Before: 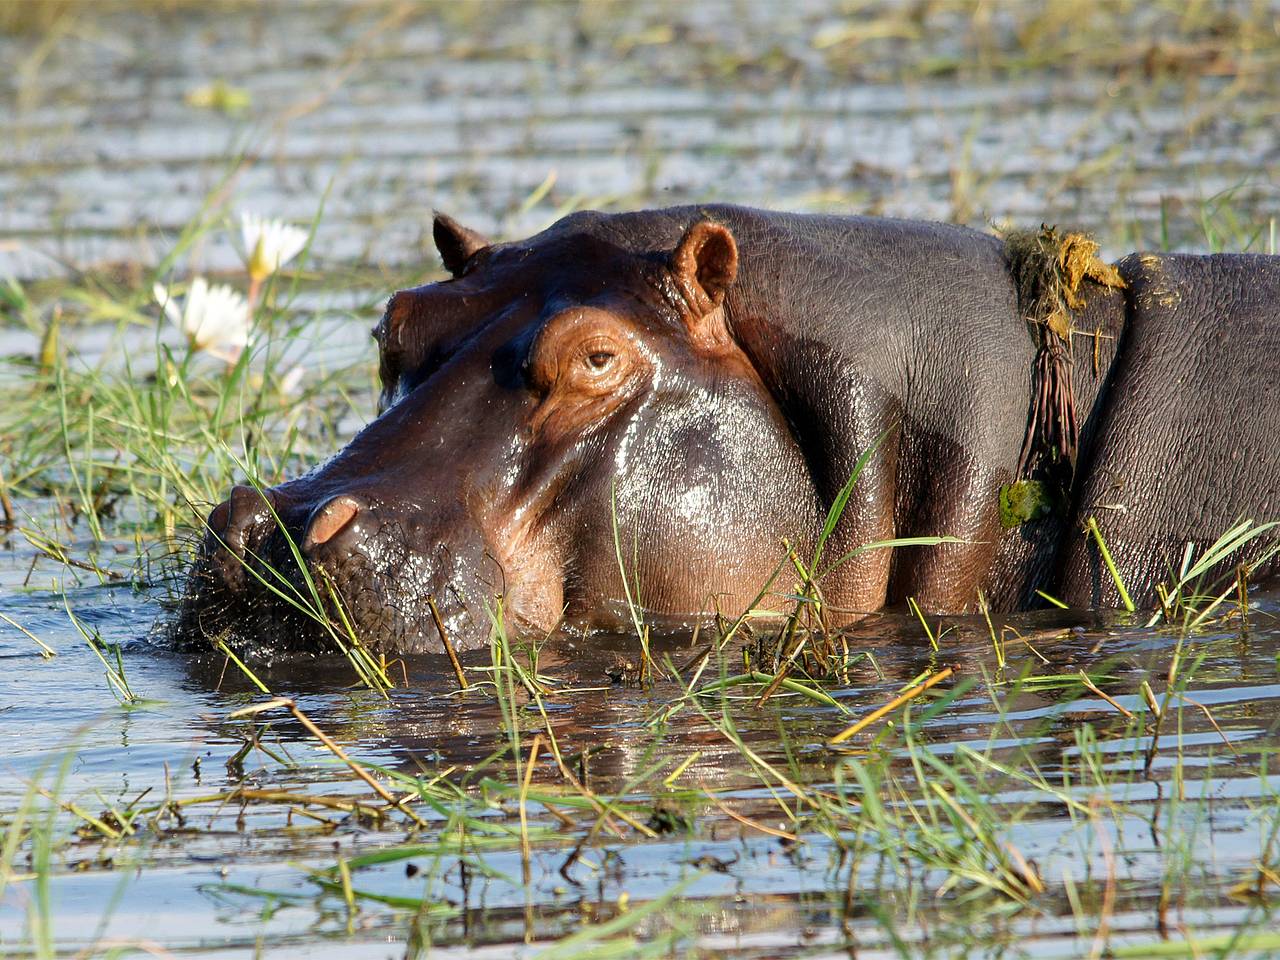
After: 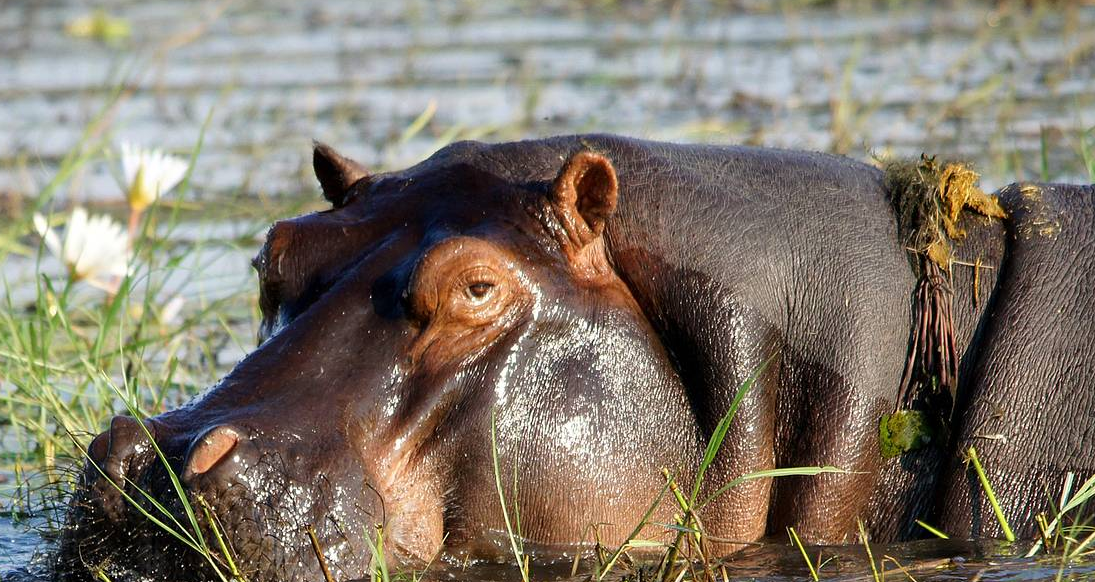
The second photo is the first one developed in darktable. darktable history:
crop and rotate: left 9.394%, top 7.297%, right 4.988%, bottom 31.993%
